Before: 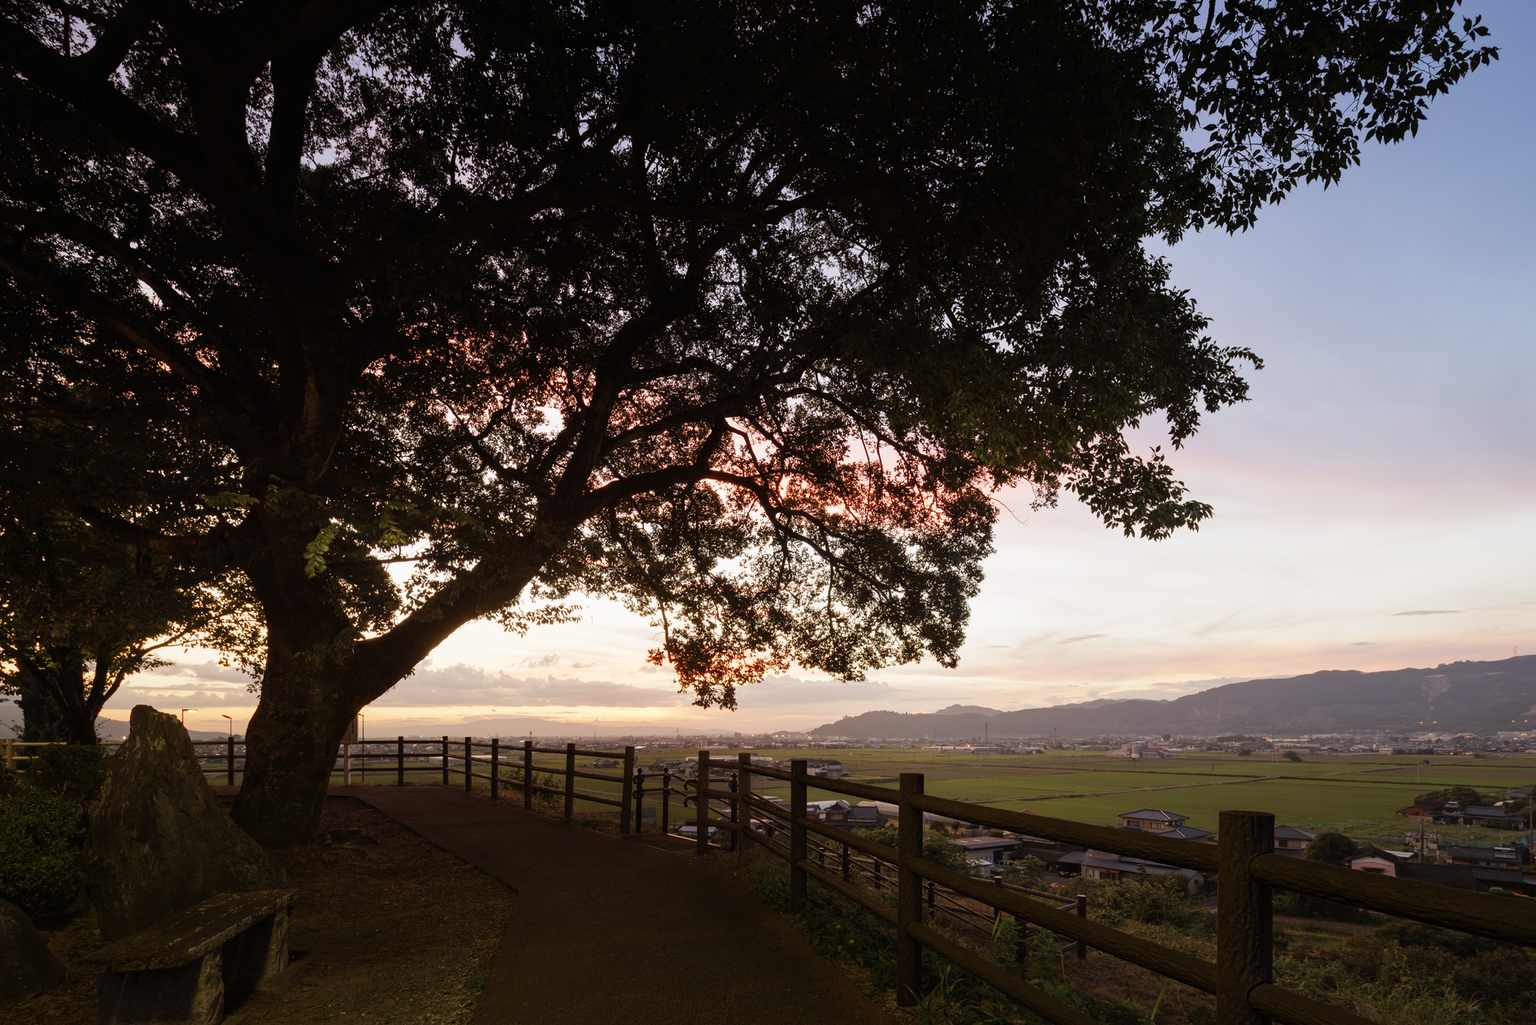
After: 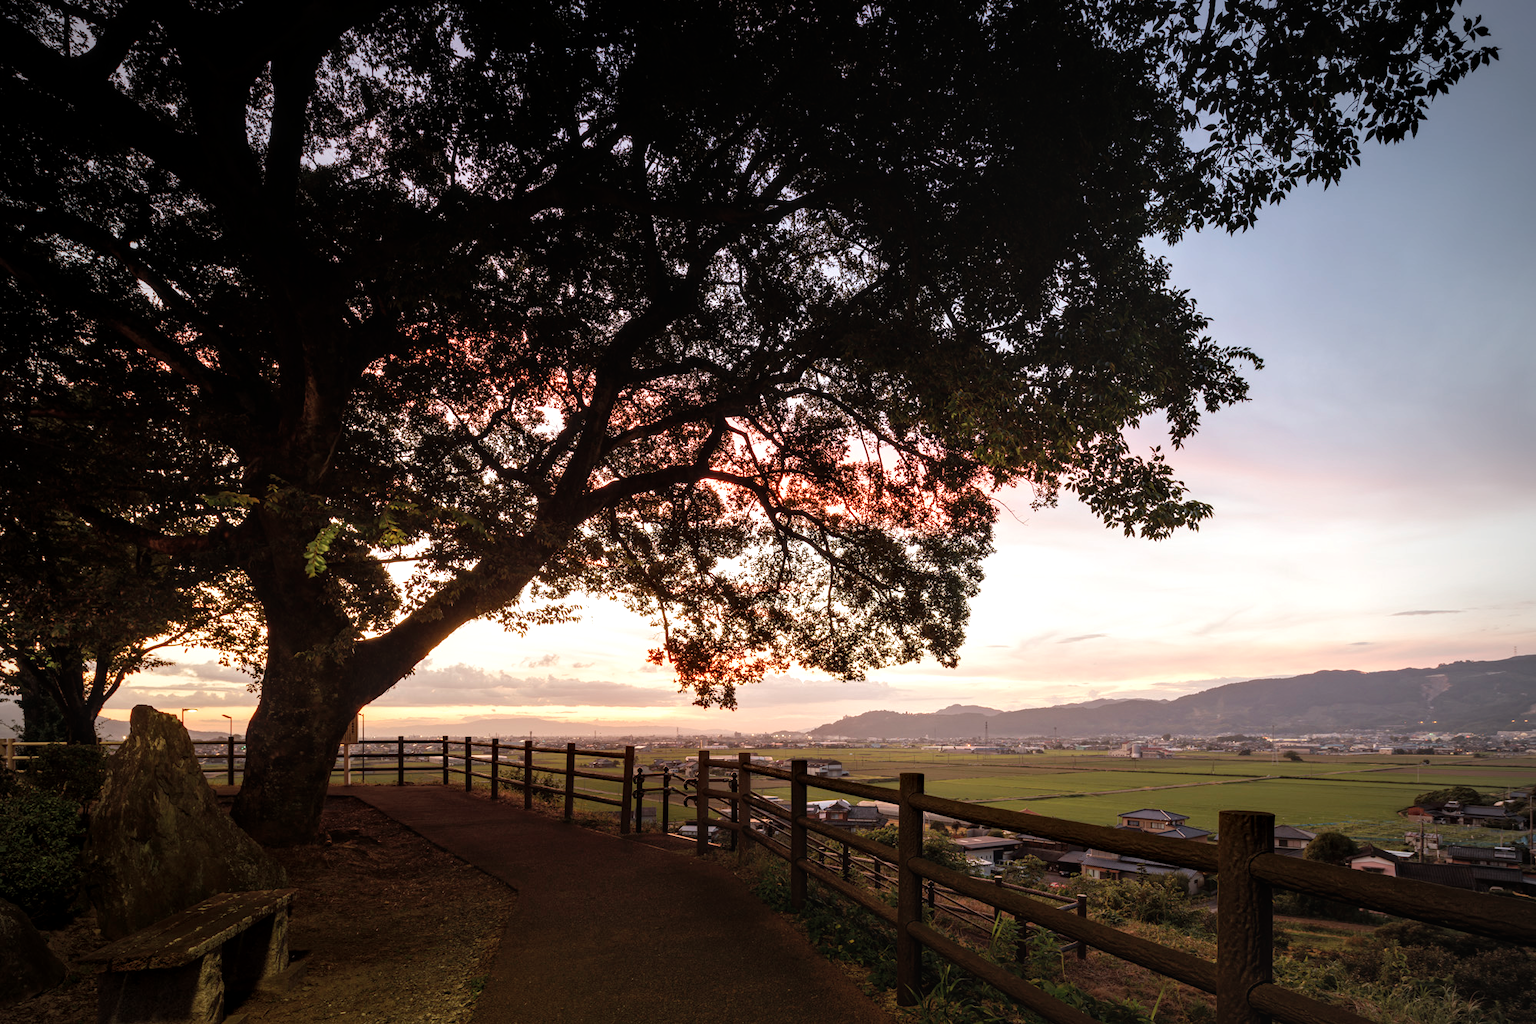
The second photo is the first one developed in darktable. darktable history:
vignetting: center (-0.024, 0.397), unbound false
exposure: exposure 0.373 EV, compensate exposure bias true, compensate highlight preservation false
local contrast: detail 130%
contrast brightness saturation: saturation -0.053
